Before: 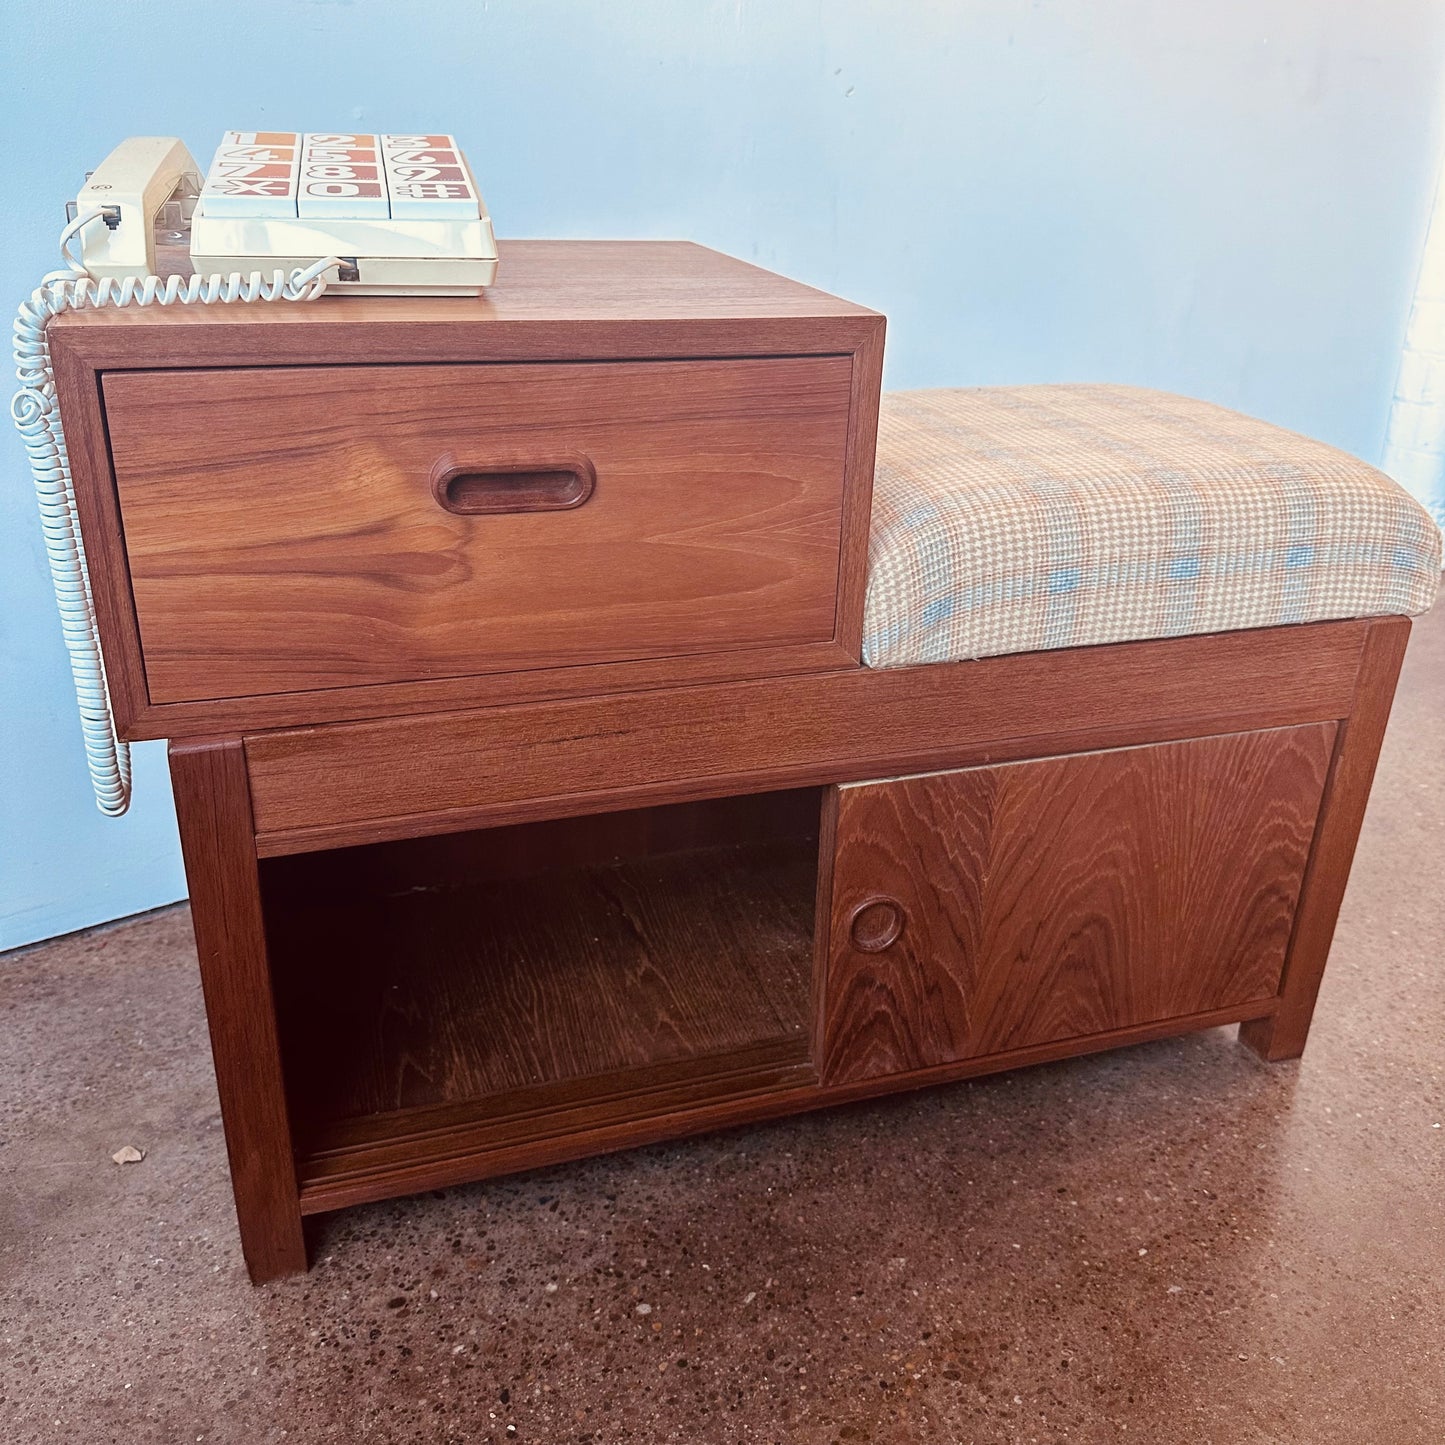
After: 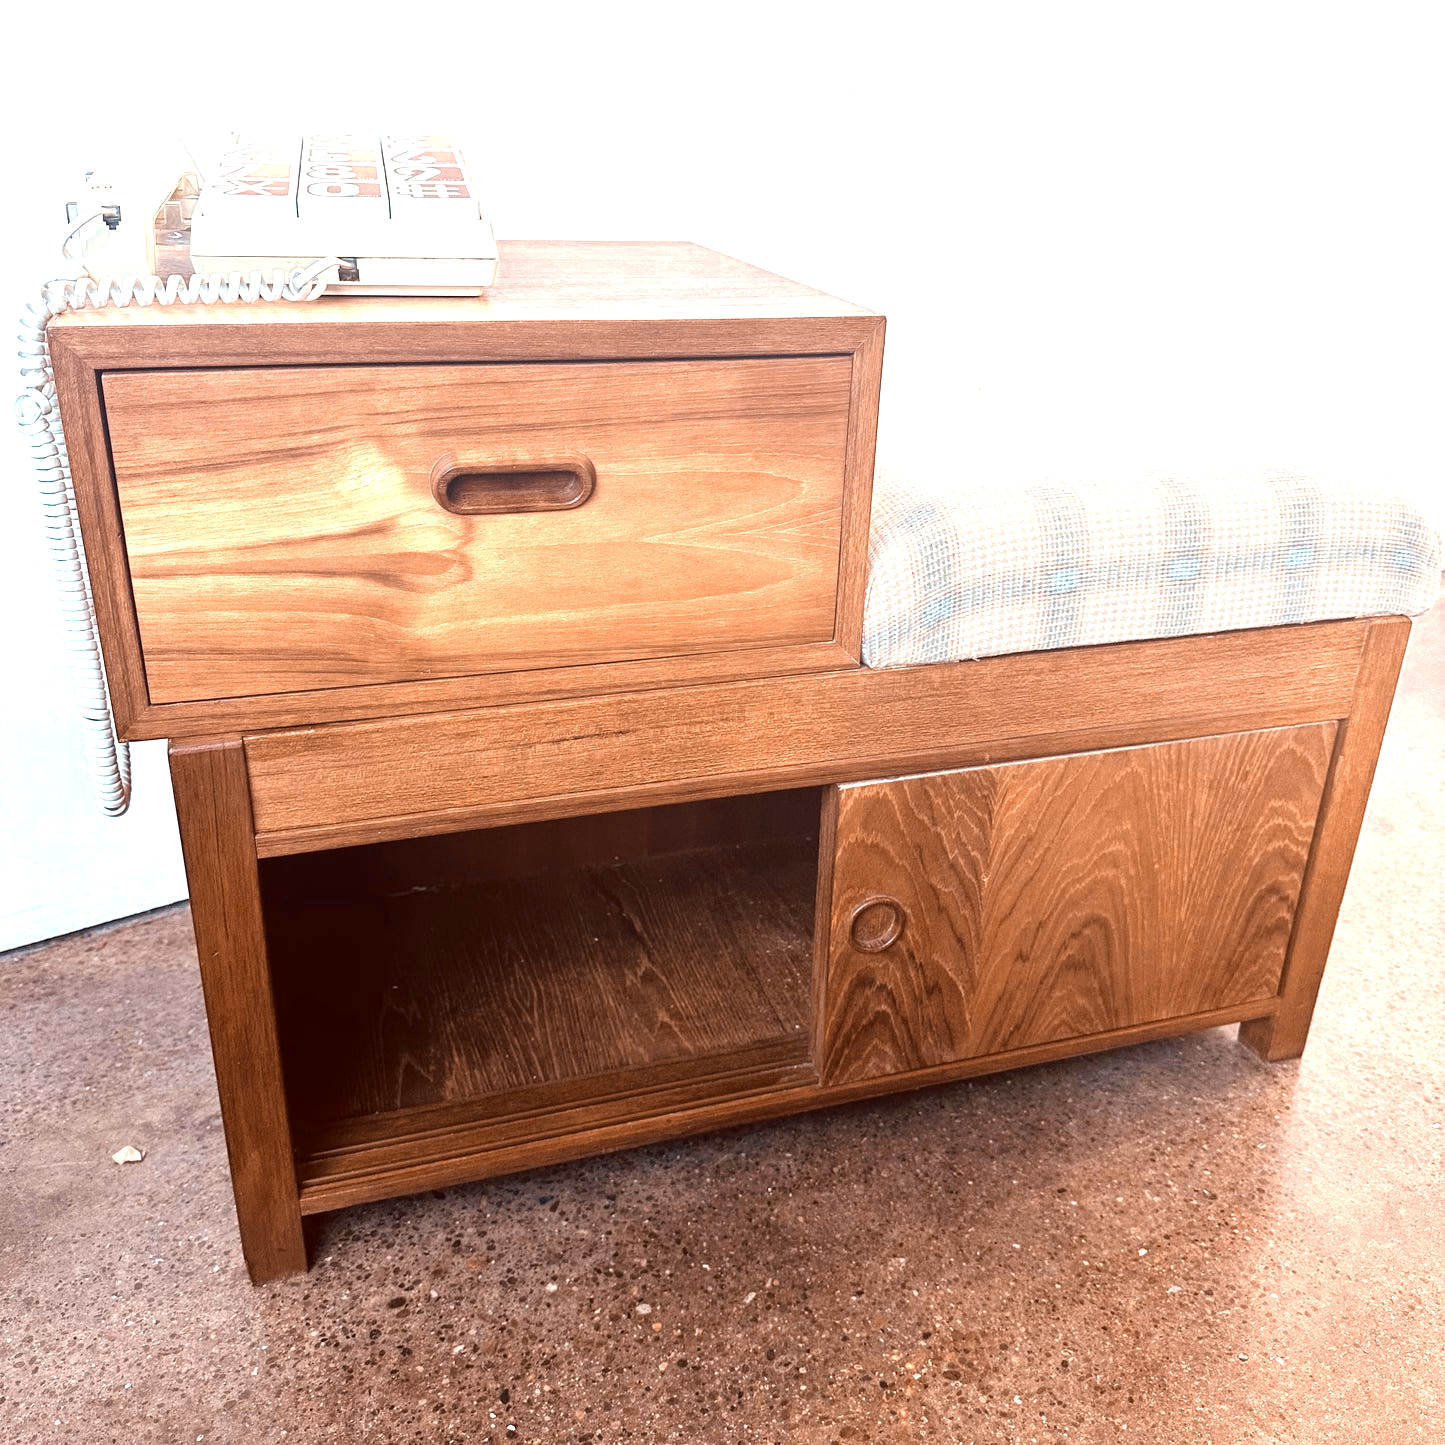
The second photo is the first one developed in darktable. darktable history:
exposure: exposure 0.648 EV, compensate highlight preservation false
color zones: curves: ch0 [(0.018, 0.548) (0.197, 0.654) (0.425, 0.447) (0.605, 0.658) (0.732, 0.579)]; ch1 [(0.105, 0.531) (0.224, 0.531) (0.386, 0.39) (0.618, 0.456) (0.732, 0.456) (0.956, 0.421)]; ch2 [(0.039, 0.583) (0.215, 0.465) (0.399, 0.544) (0.465, 0.548) (0.614, 0.447) (0.724, 0.43) (0.882, 0.623) (0.956, 0.632)], mix 101.26%
